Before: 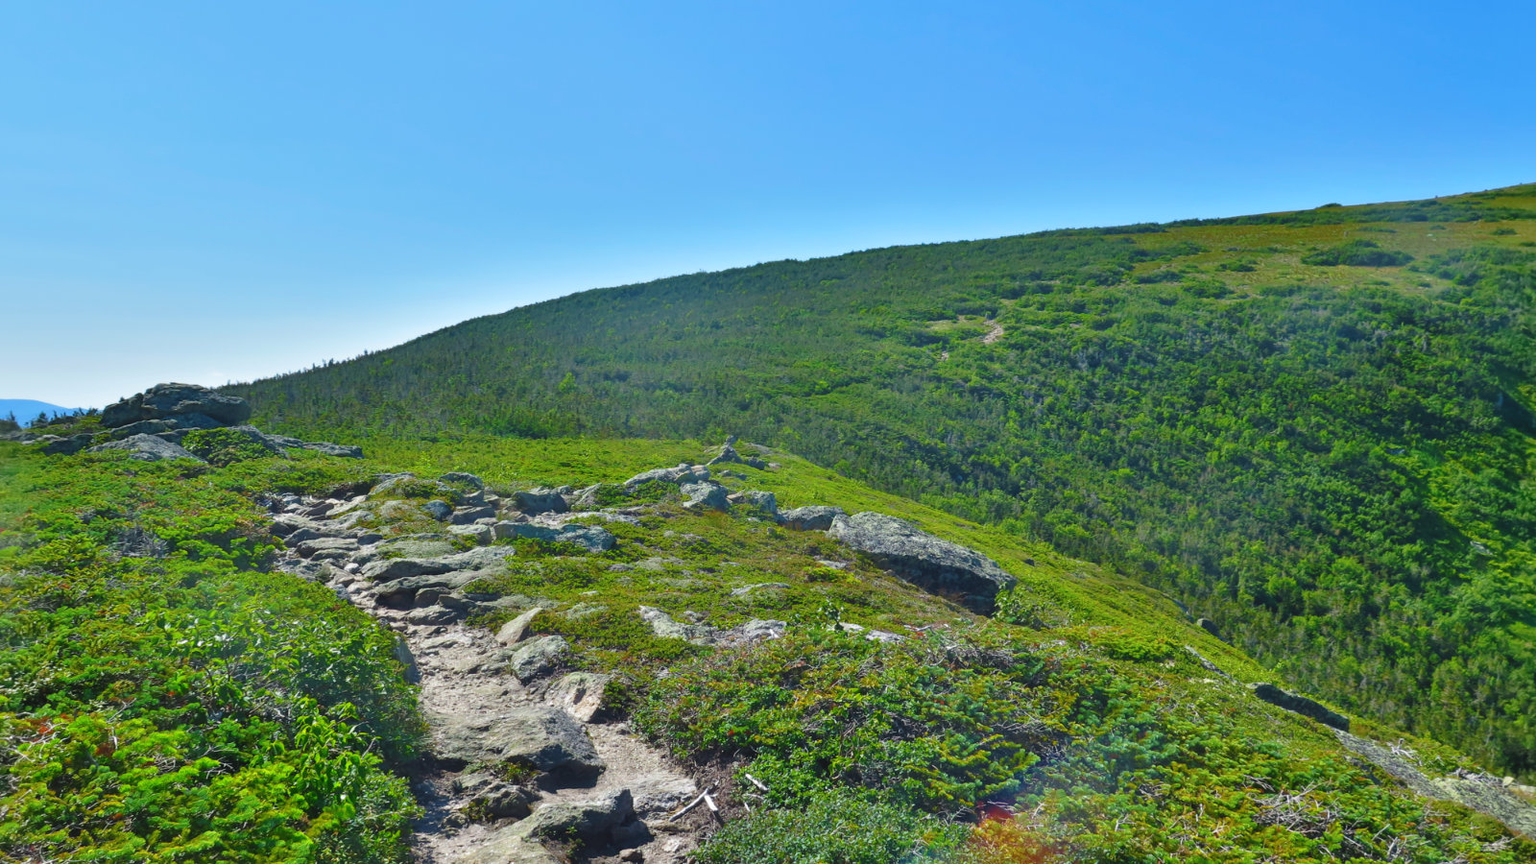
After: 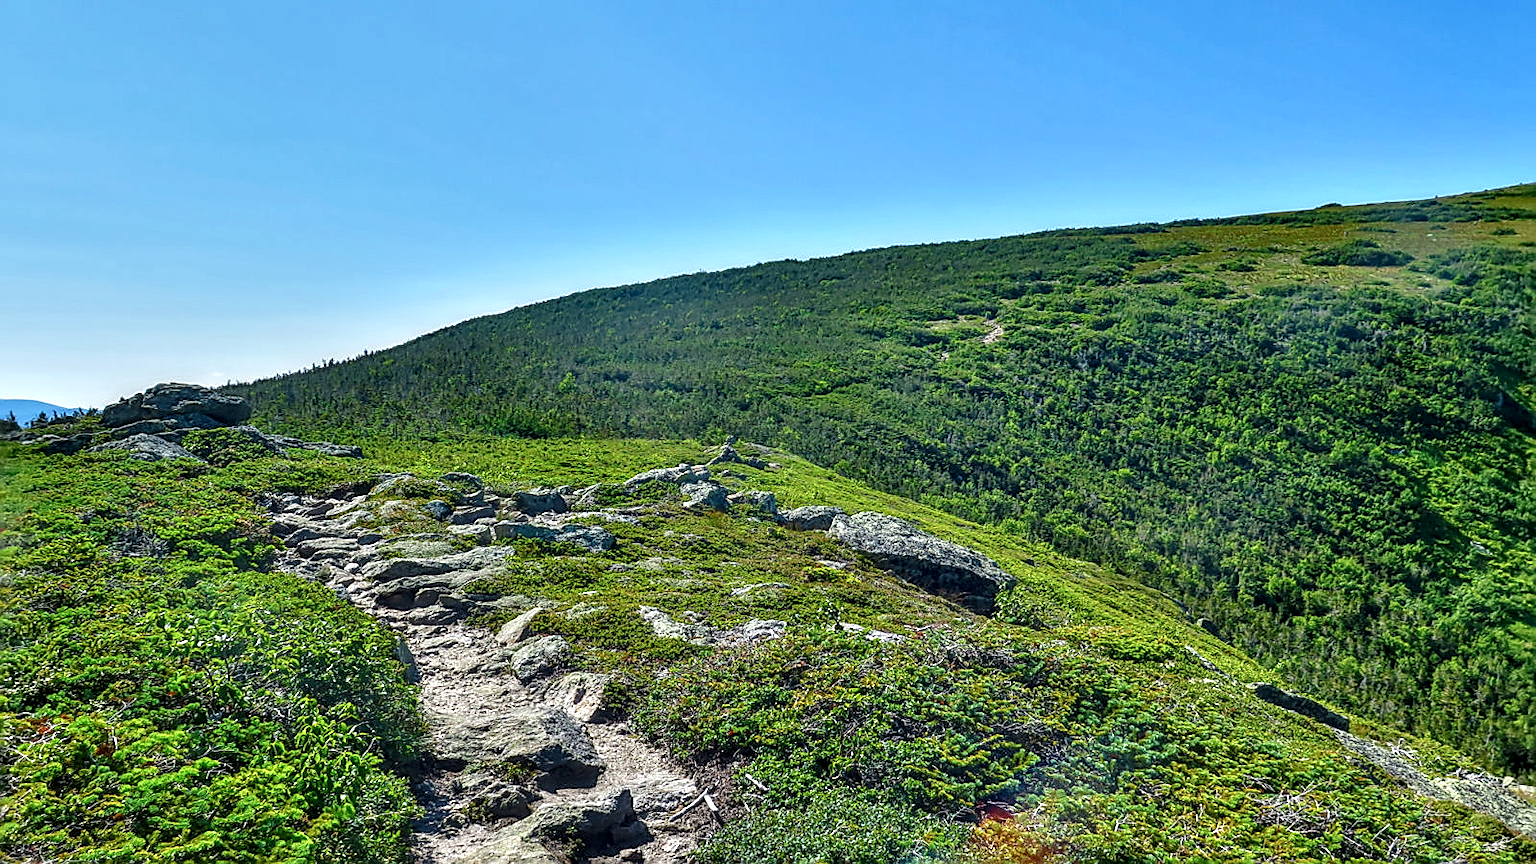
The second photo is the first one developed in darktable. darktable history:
sharpen: radius 1.408, amount 1.24, threshold 0.624
local contrast: highlights 19%, detail 186%
